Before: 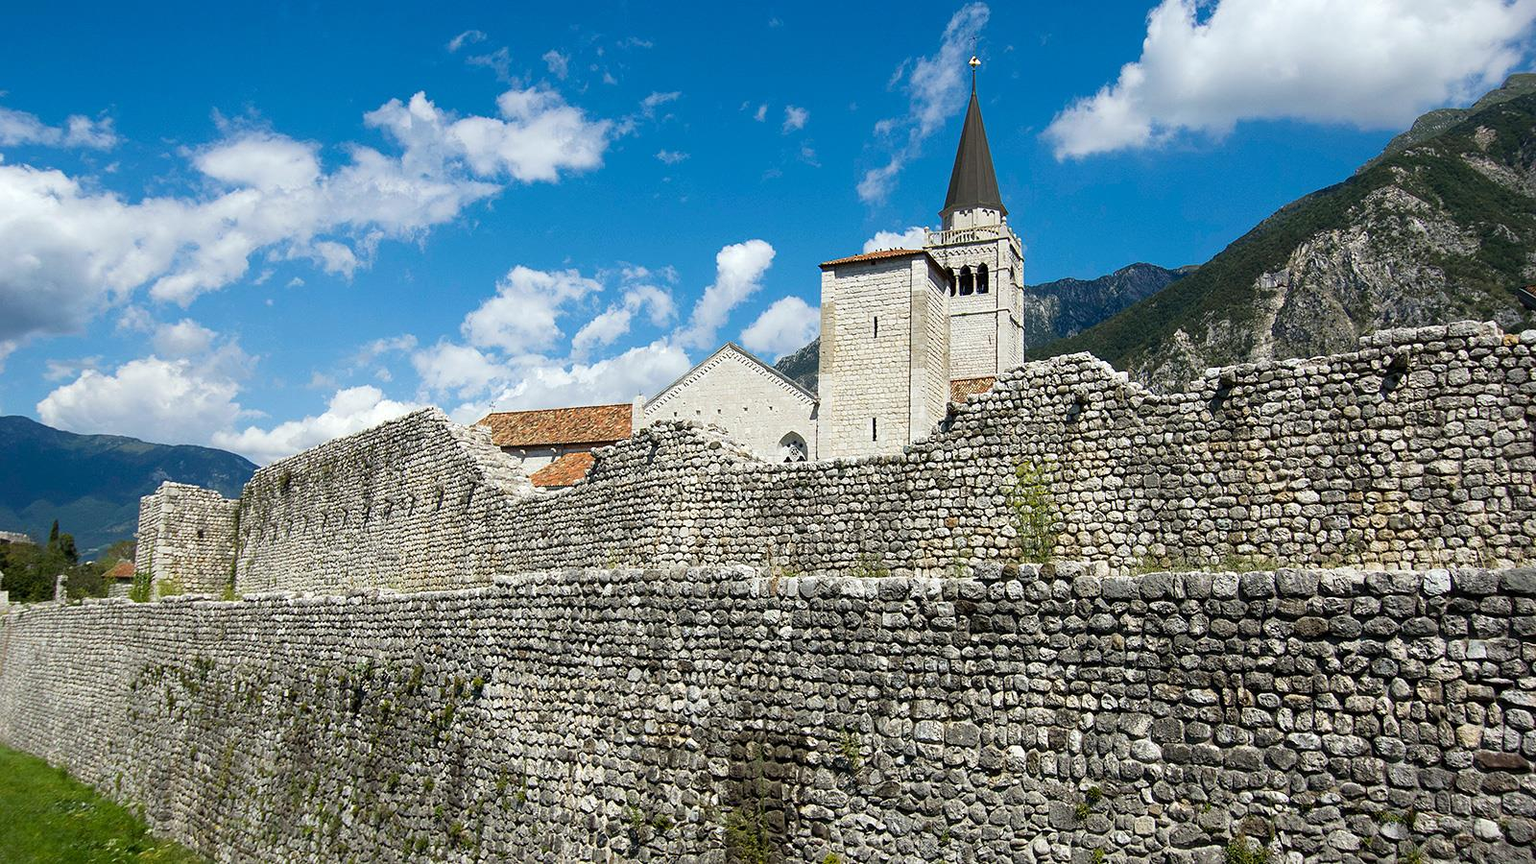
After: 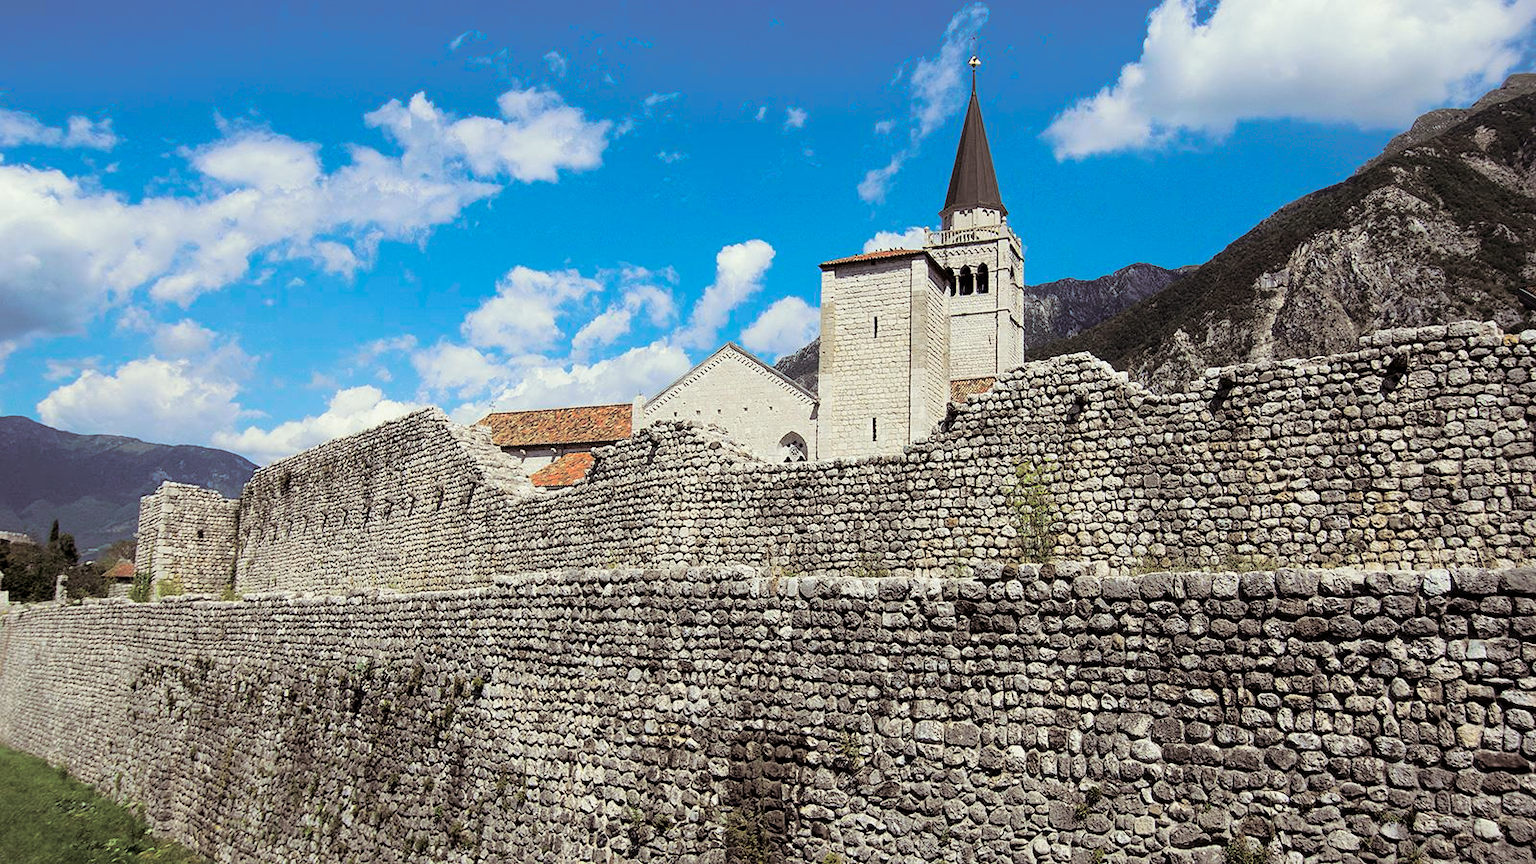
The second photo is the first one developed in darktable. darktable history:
tone curve: curves: ch0 [(0, 0) (0.068, 0.031) (0.175, 0.139) (0.32, 0.345) (0.495, 0.544) (0.748, 0.762) (0.993, 0.954)]; ch1 [(0, 0) (0.294, 0.184) (0.34, 0.303) (0.371, 0.344) (0.441, 0.408) (0.477, 0.474) (0.499, 0.5) (0.529, 0.523) (0.677, 0.762) (1, 1)]; ch2 [(0, 0) (0.431, 0.419) (0.495, 0.502) (0.524, 0.534) (0.557, 0.56) (0.634, 0.654) (0.728, 0.722) (1, 1)], color space Lab, independent channels, preserve colors none
split-toning: shadows › saturation 0.2
